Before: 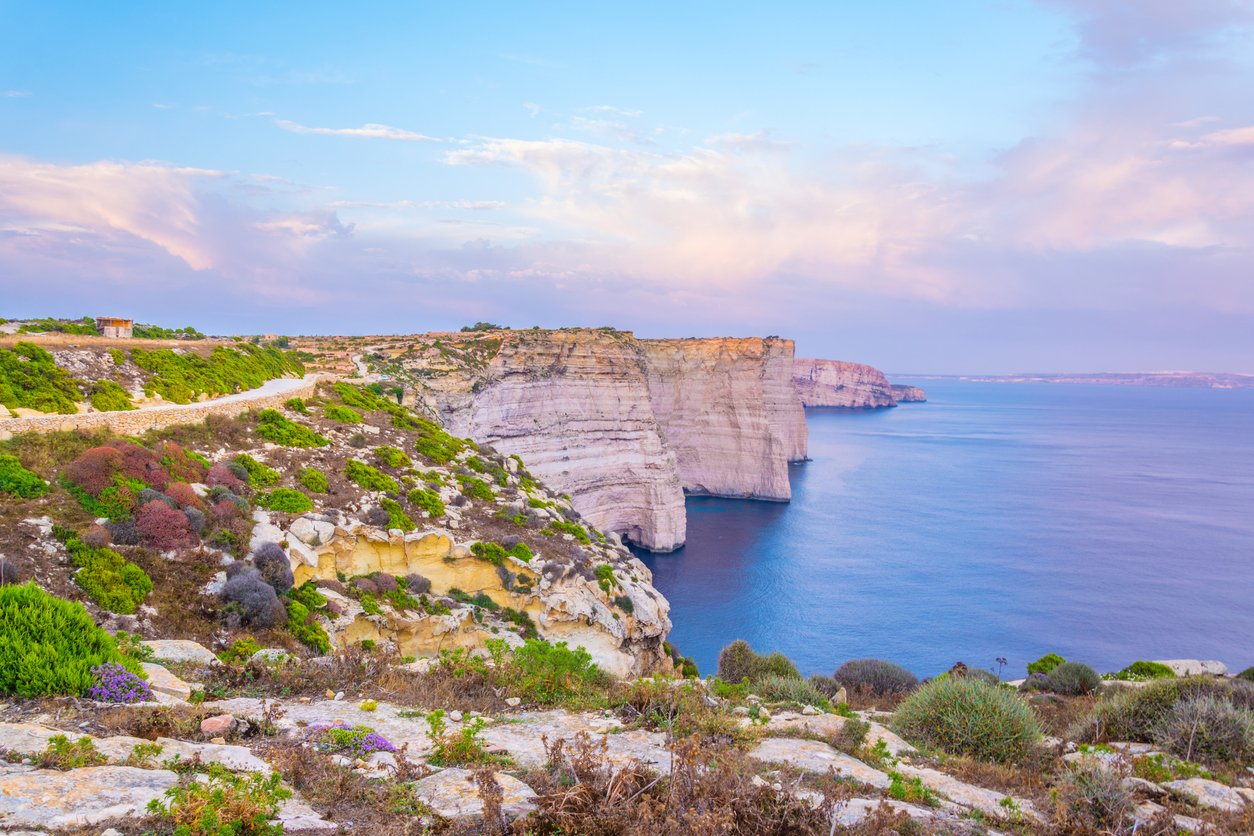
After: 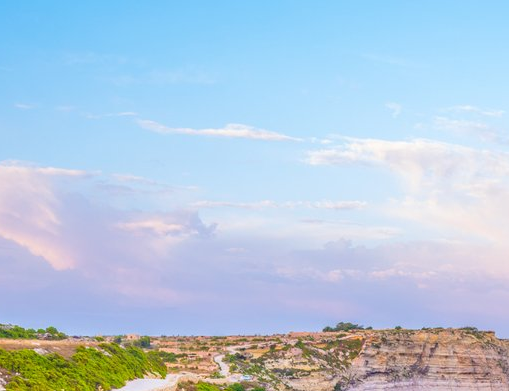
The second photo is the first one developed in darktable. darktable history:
crop and rotate: left 11.015%, top 0.075%, right 48.334%, bottom 53.14%
